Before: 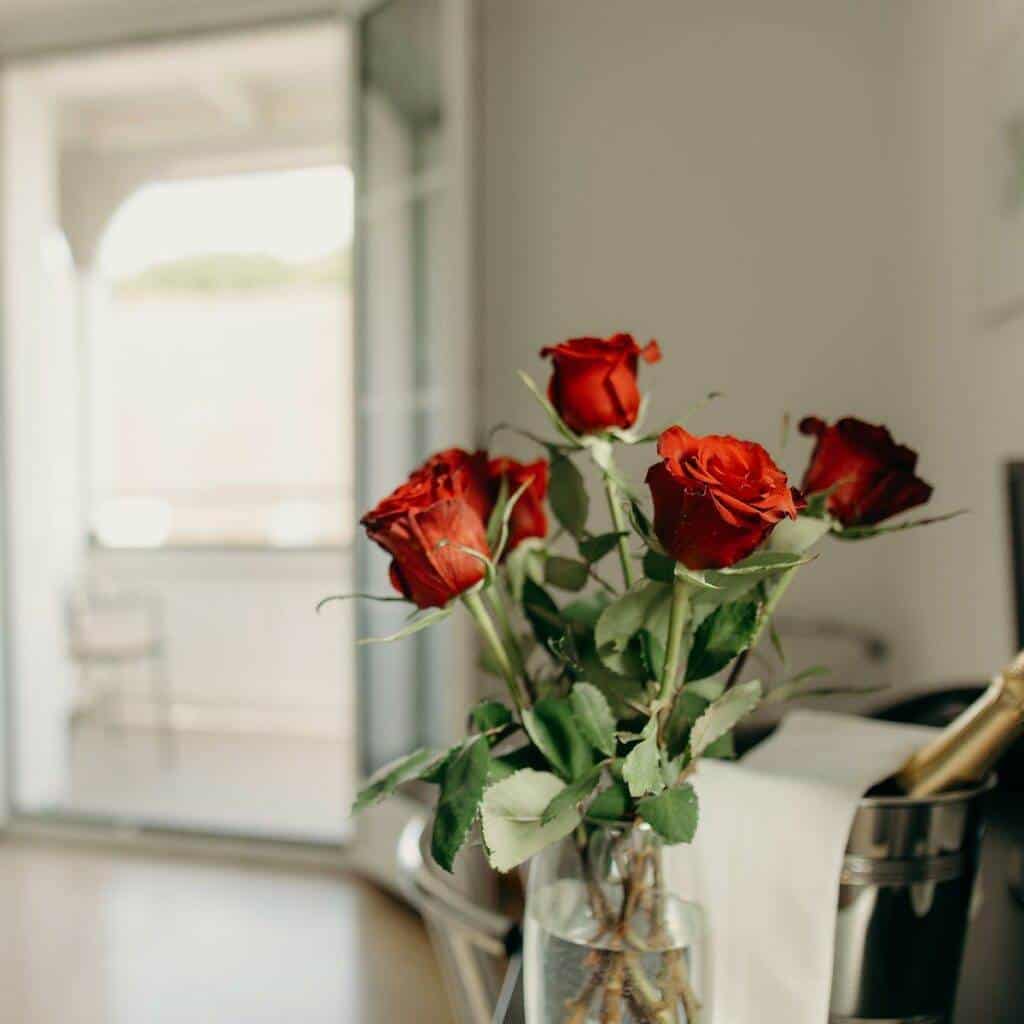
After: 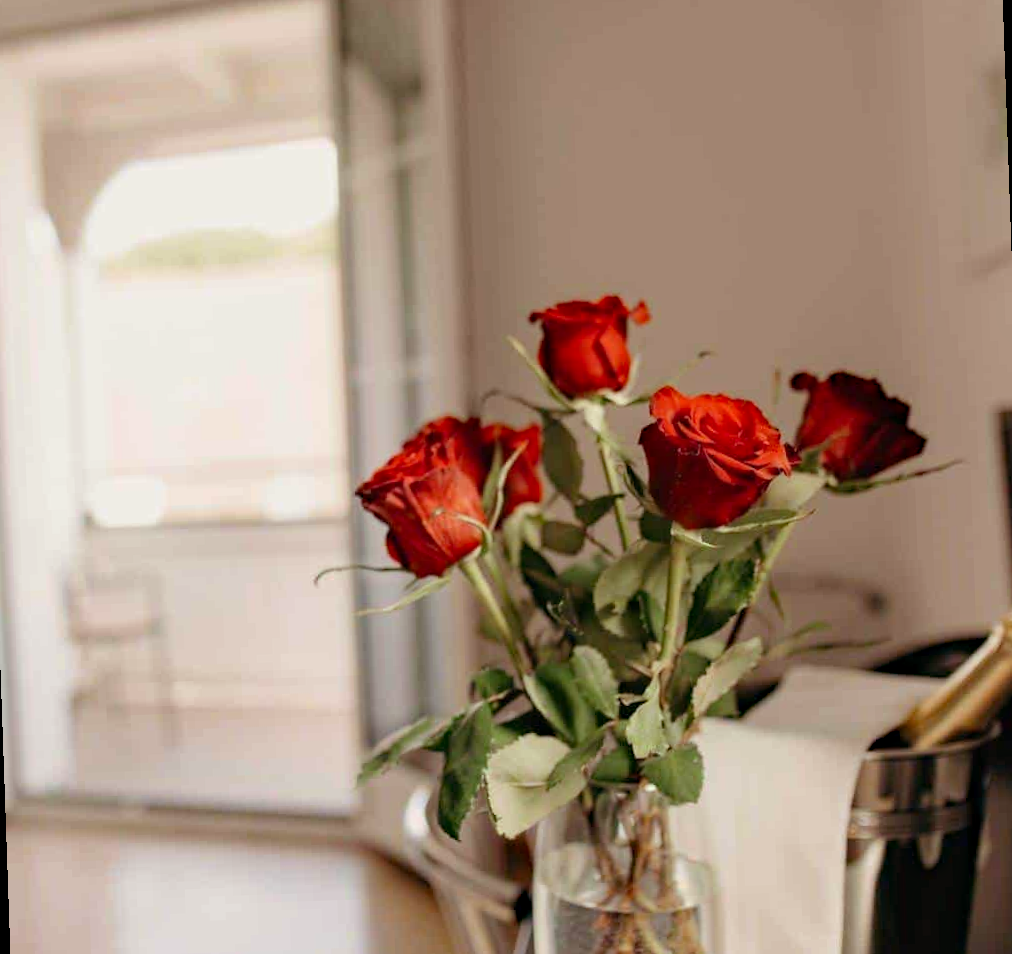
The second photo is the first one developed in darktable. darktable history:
rgb levels: mode RGB, independent channels, levels [[0, 0.474, 1], [0, 0.5, 1], [0, 0.5, 1]]
haze removal: compatibility mode true, adaptive false
rotate and perspective: rotation -2°, crop left 0.022, crop right 0.978, crop top 0.049, crop bottom 0.951
